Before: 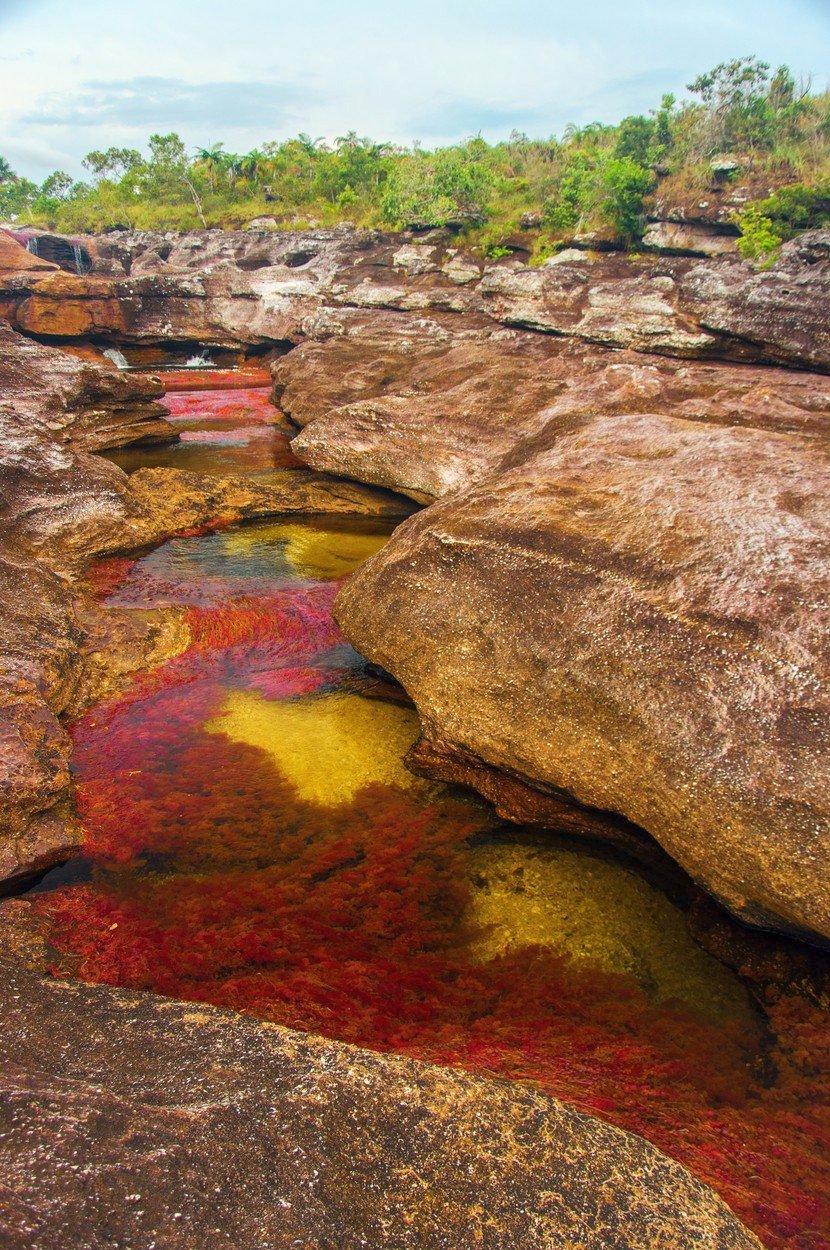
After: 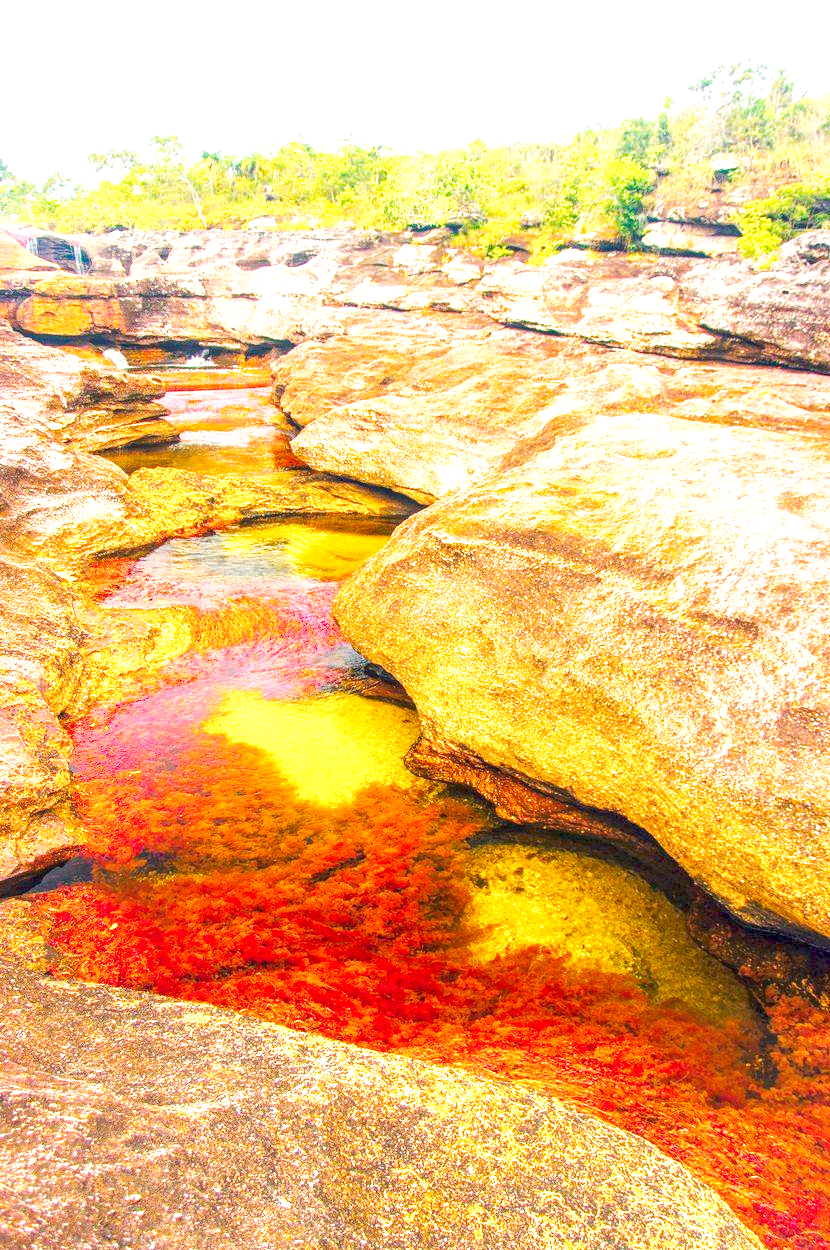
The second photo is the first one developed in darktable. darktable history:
exposure: black level correction 0, exposure 1.995 EV, compensate highlight preservation false
local contrast: detail 130%
color balance rgb: highlights gain › chroma 1.605%, highlights gain › hue 55.28°, linear chroma grading › global chroma 15.173%, perceptual saturation grading › global saturation 0.411%, contrast -9.48%
tone curve: curves: ch0 [(0, 0) (0.055, 0.05) (0.258, 0.287) (0.434, 0.526) (0.517, 0.648) (0.745, 0.874) (1, 1)]; ch1 [(0, 0) (0.346, 0.307) (0.418, 0.383) (0.46, 0.439) (0.482, 0.493) (0.502, 0.503) (0.517, 0.514) (0.55, 0.561) (0.588, 0.603) (0.646, 0.688) (1, 1)]; ch2 [(0, 0) (0.346, 0.34) (0.431, 0.45) (0.485, 0.499) (0.5, 0.503) (0.527, 0.525) (0.545, 0.562) (0.679, 0.706) (1, 1)], preserve colors none
